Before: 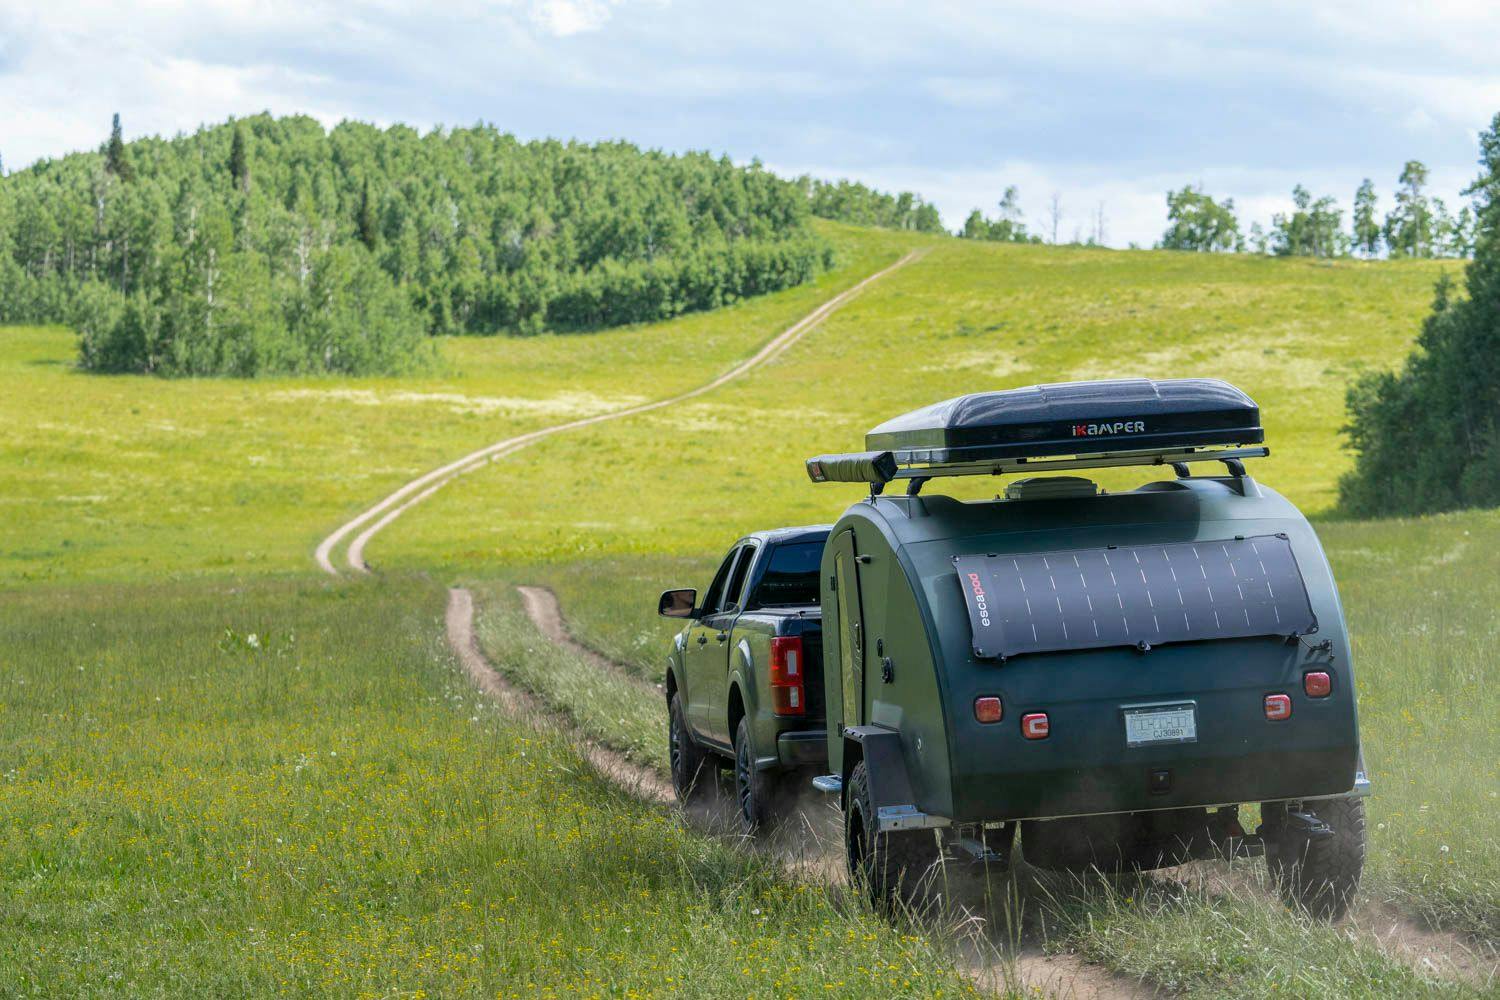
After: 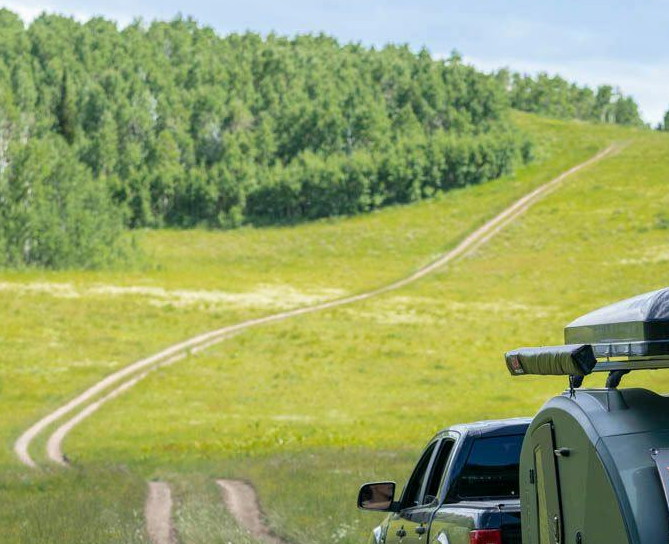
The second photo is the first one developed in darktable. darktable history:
crop: left 20.101%, top 10.778%, right 35.235%, bottom 34.789%
